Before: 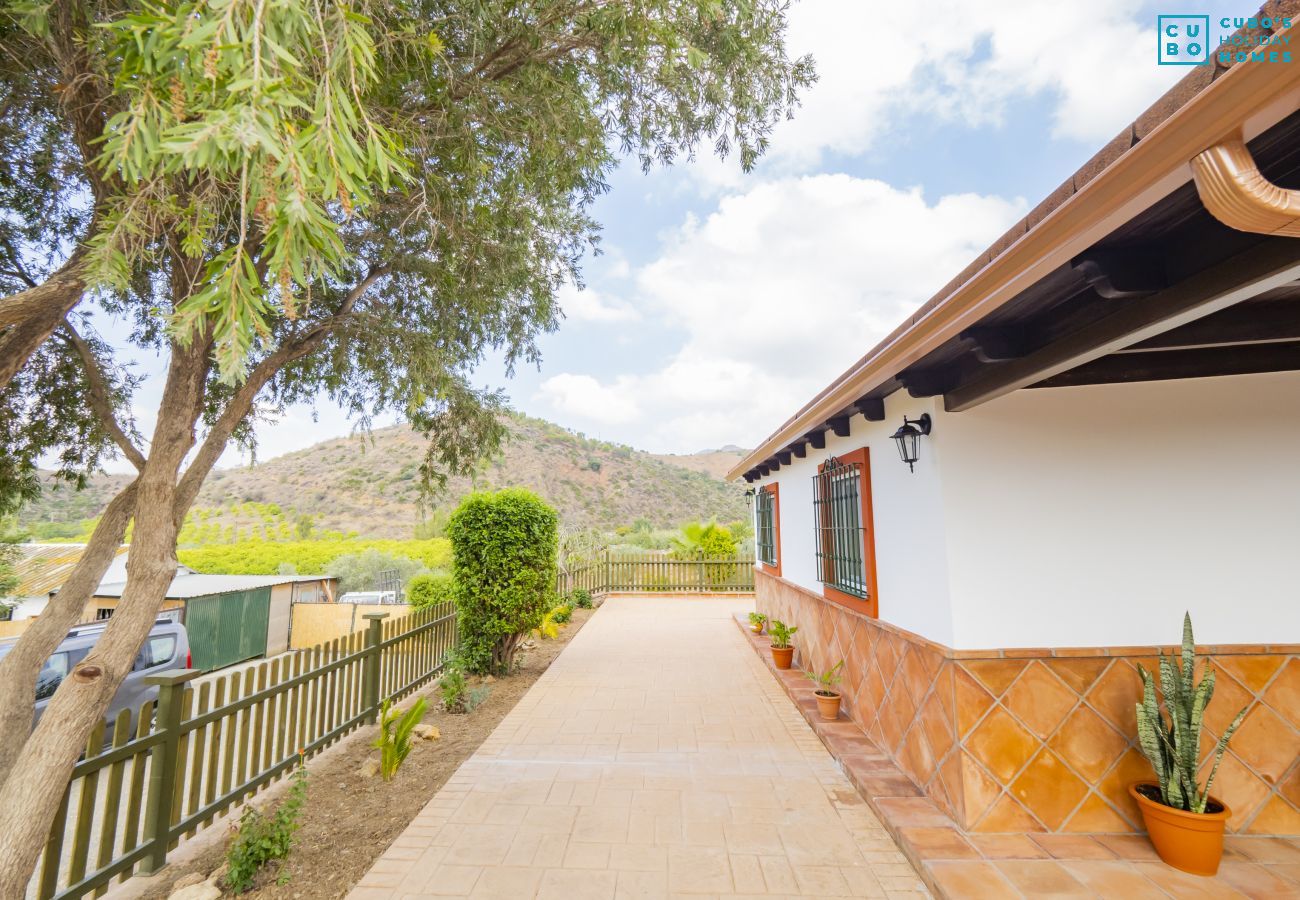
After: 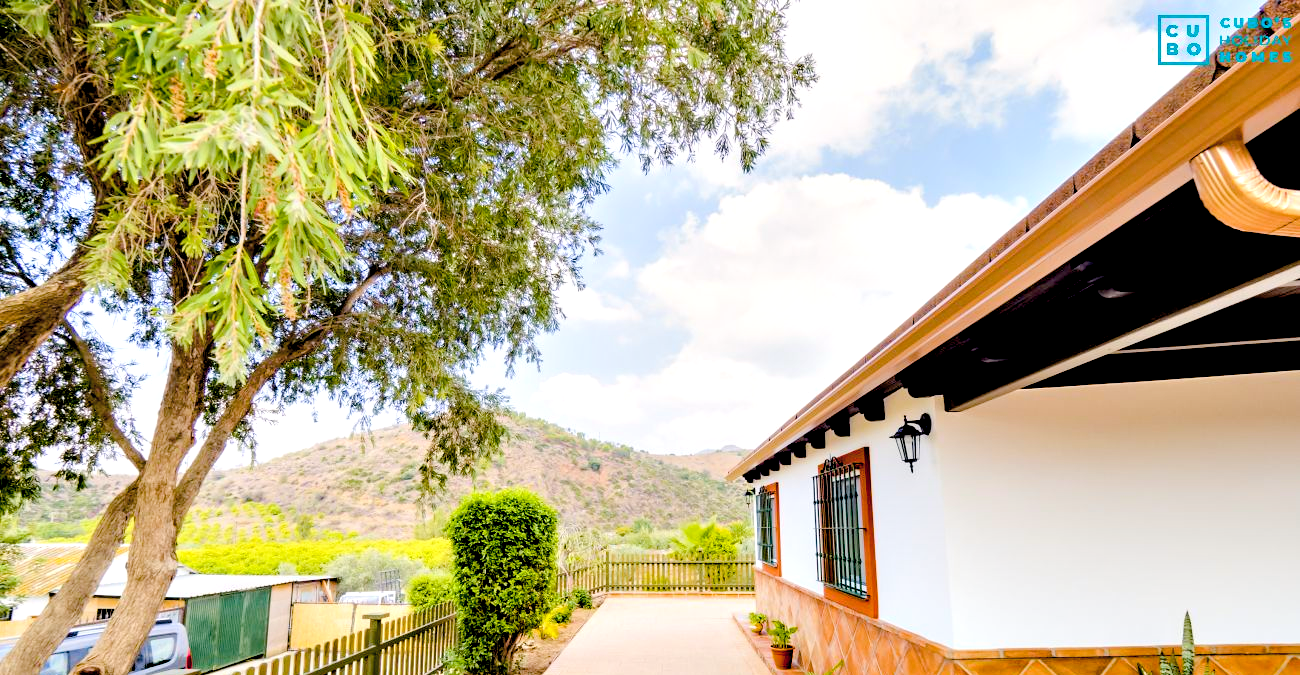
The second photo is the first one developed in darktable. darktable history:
tone curve: curves: ch0 [(0, 0) (0.003, 0.004) (0.011, 0.015) (0.025, 0.033) (0.044, 0.059) (0.069, 0.092) (0.1, 0.132) (0.136, 0.18) (0.177, 0.235) (0.224, 0.297) (0.277, 0.366) (0.335, 0.44) (0.399, 0.52) (0.468, 0.594) (0.543, 0.661) (0.623, 0.727) (0.709, 0.79) (0.801, 0.86) (0.898, 0.928) (1, 1)], color space Lab, independent channels, preserve colors none
crop: bottom 24.941%
color balance rgb: highlights gain › chroma 0.763%, highlights gain › hue 55.96°, global offset › luminance -1.436%, perceptual saturation grading › global saturation 20%, perceptual saturation grading › highlights -24.73%, perceptual saturation grading › shadows 50.185%, global vibrance 20%
contrast equalizer: y [[0.6 ×6], [0.55 ×6], [0 ×6], [0 ×6], [0 ×6]]
